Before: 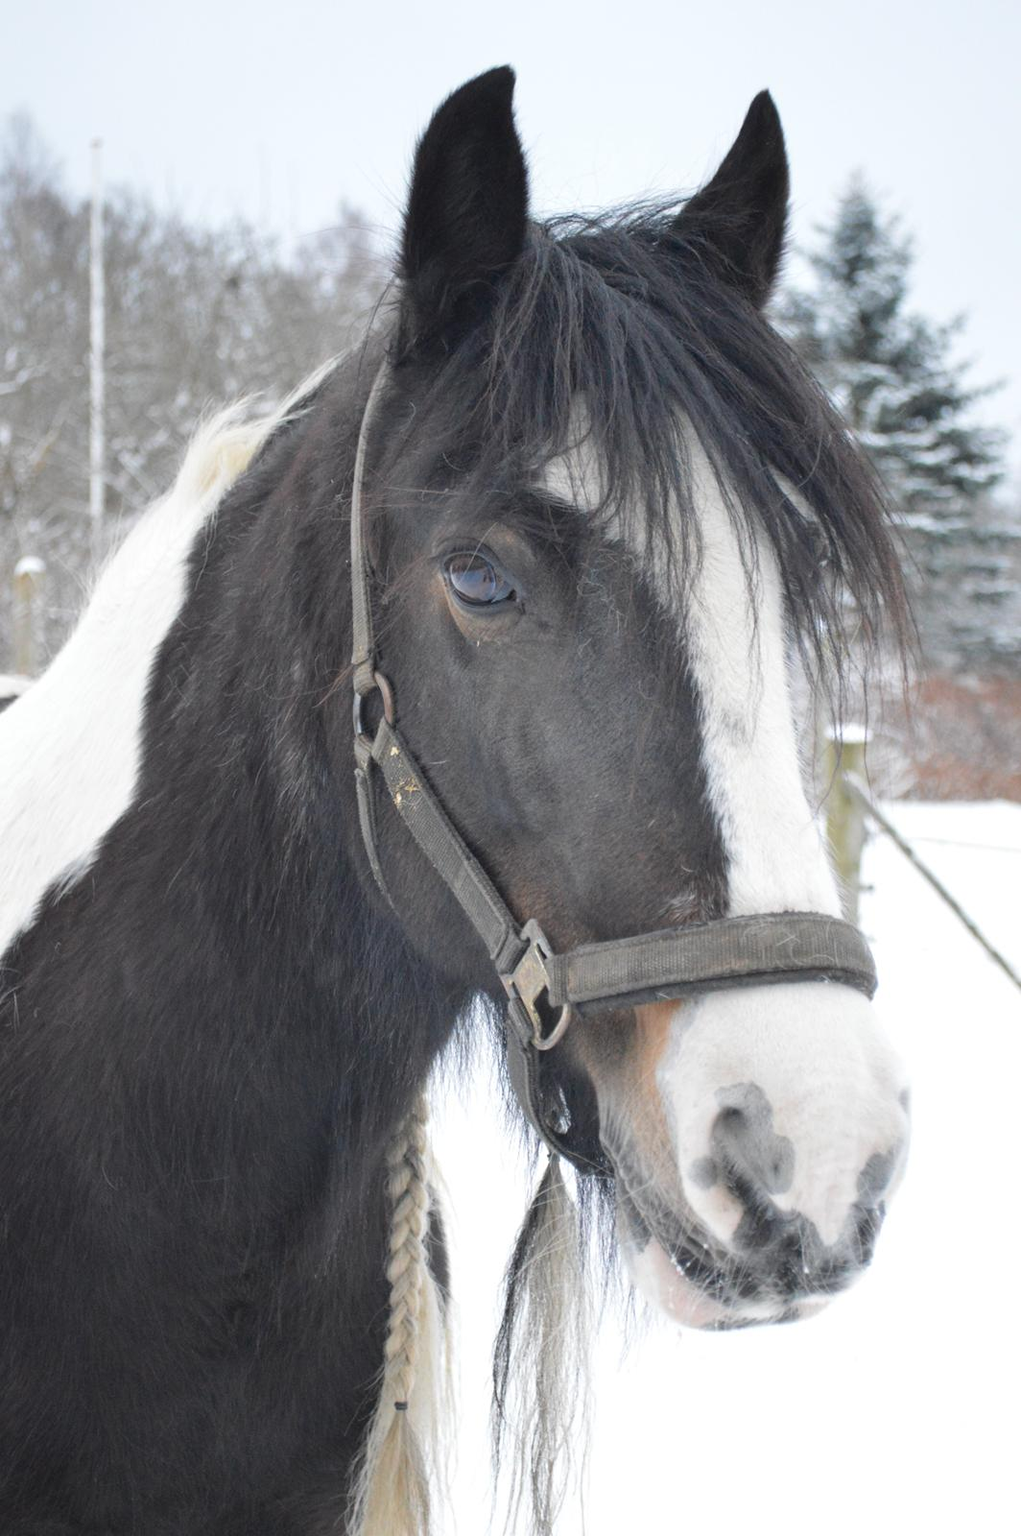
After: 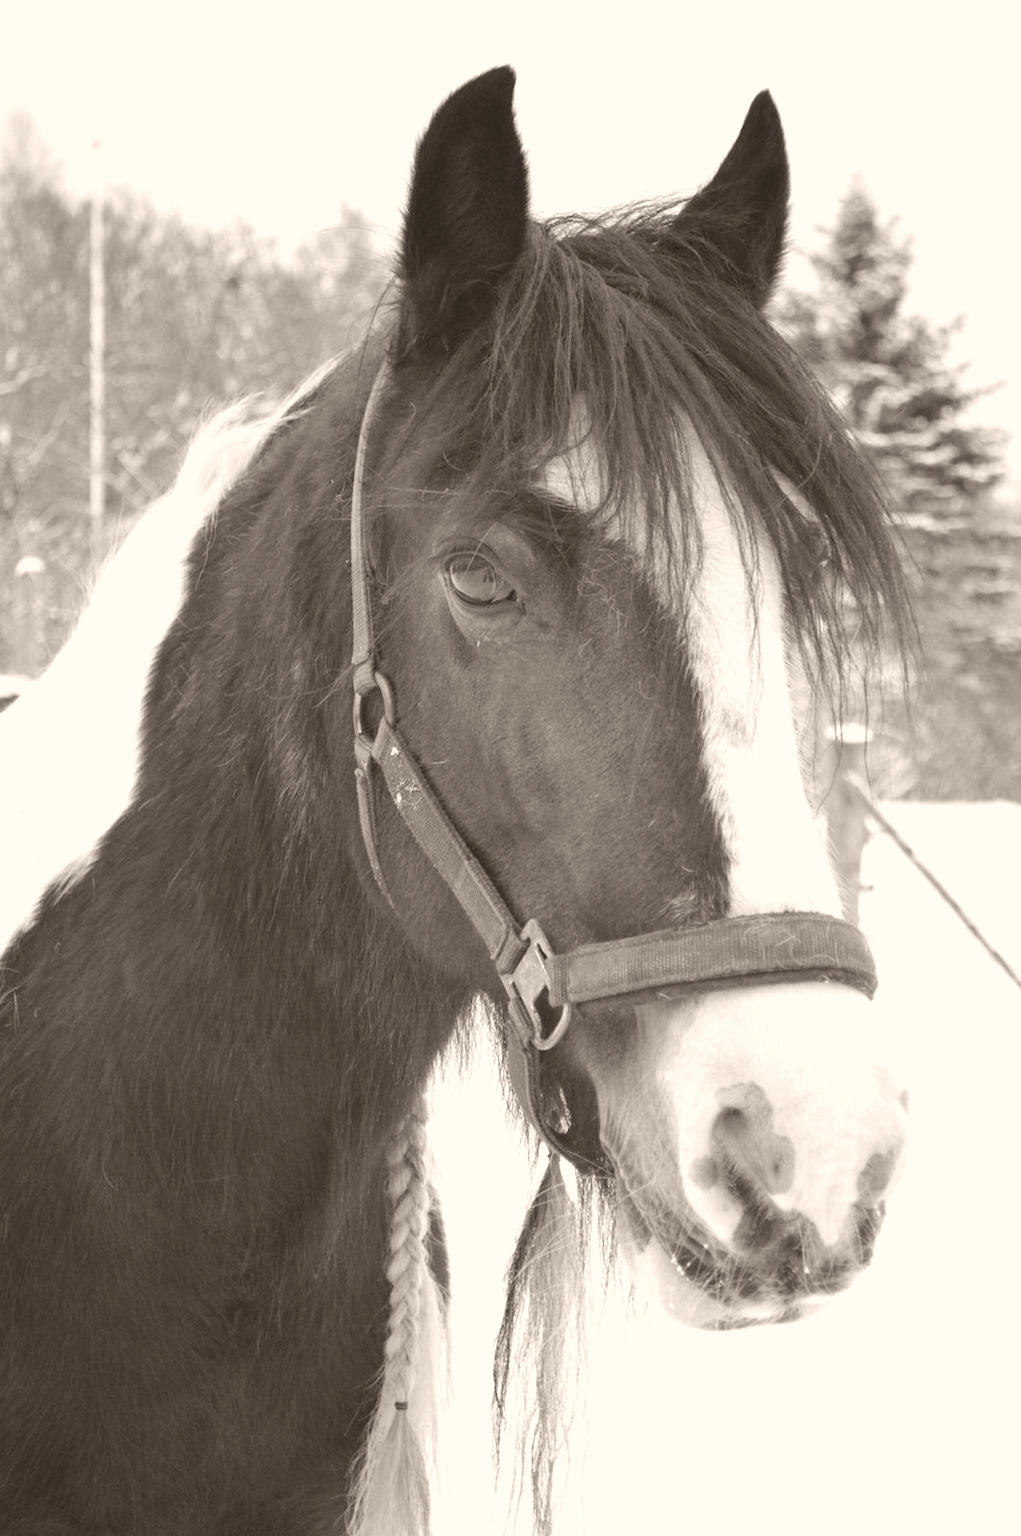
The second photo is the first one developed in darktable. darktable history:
colorize: hue 26.62°, saturation 18%, source mix 100%, lightness 25.27% | blend: blend mode coloradjustment, opacity 100%; mask: uniform (no mask)
